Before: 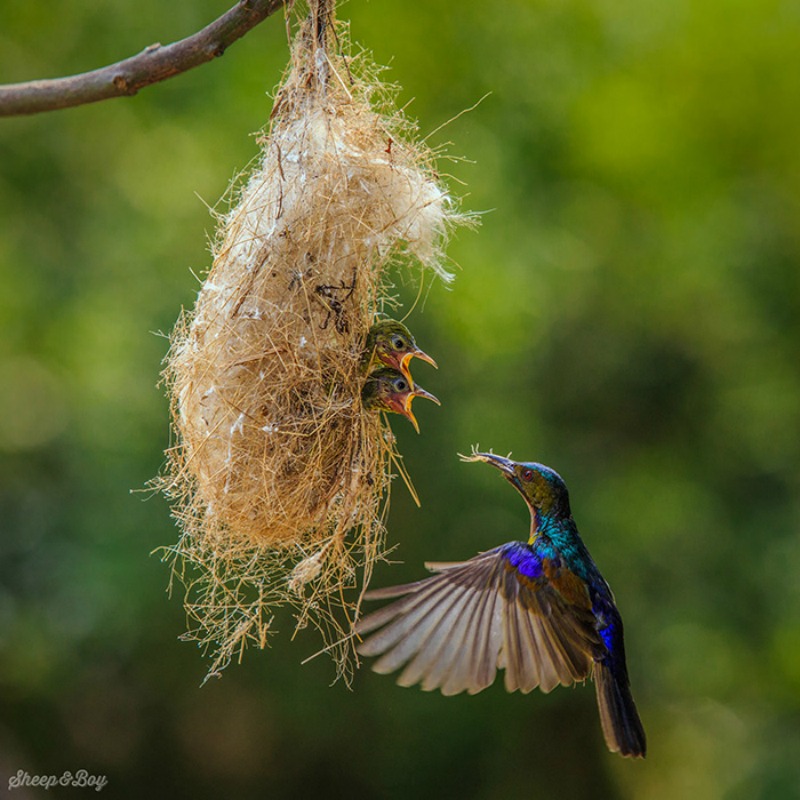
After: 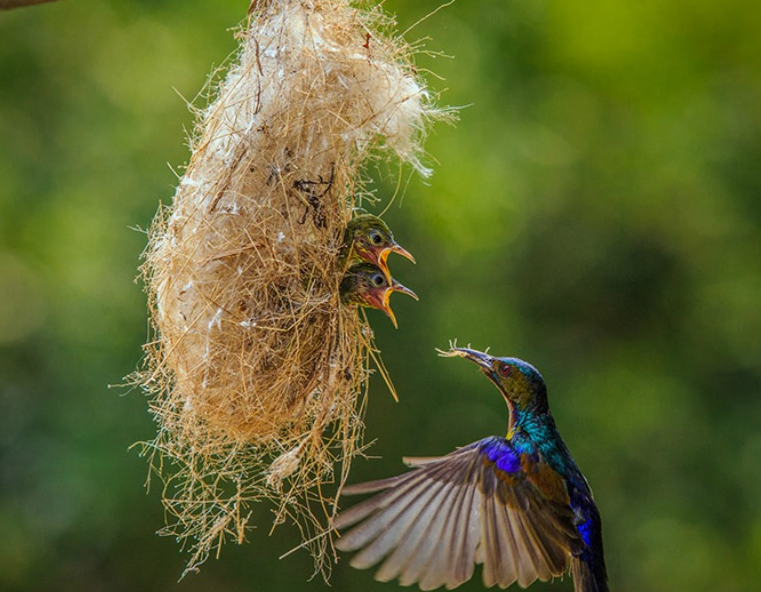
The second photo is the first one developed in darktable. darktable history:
crop and rotate: left 2.838%, top 13.364%, right 2.027%, bottom 12.617%
